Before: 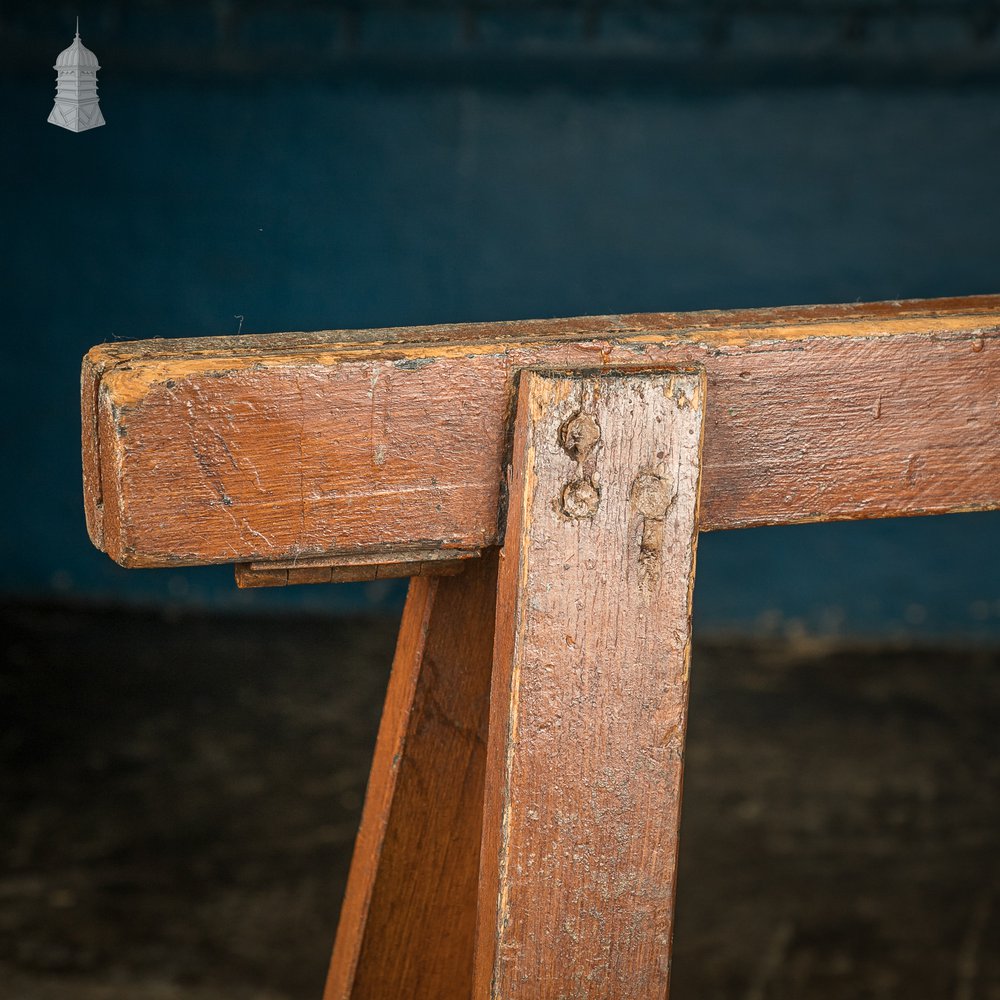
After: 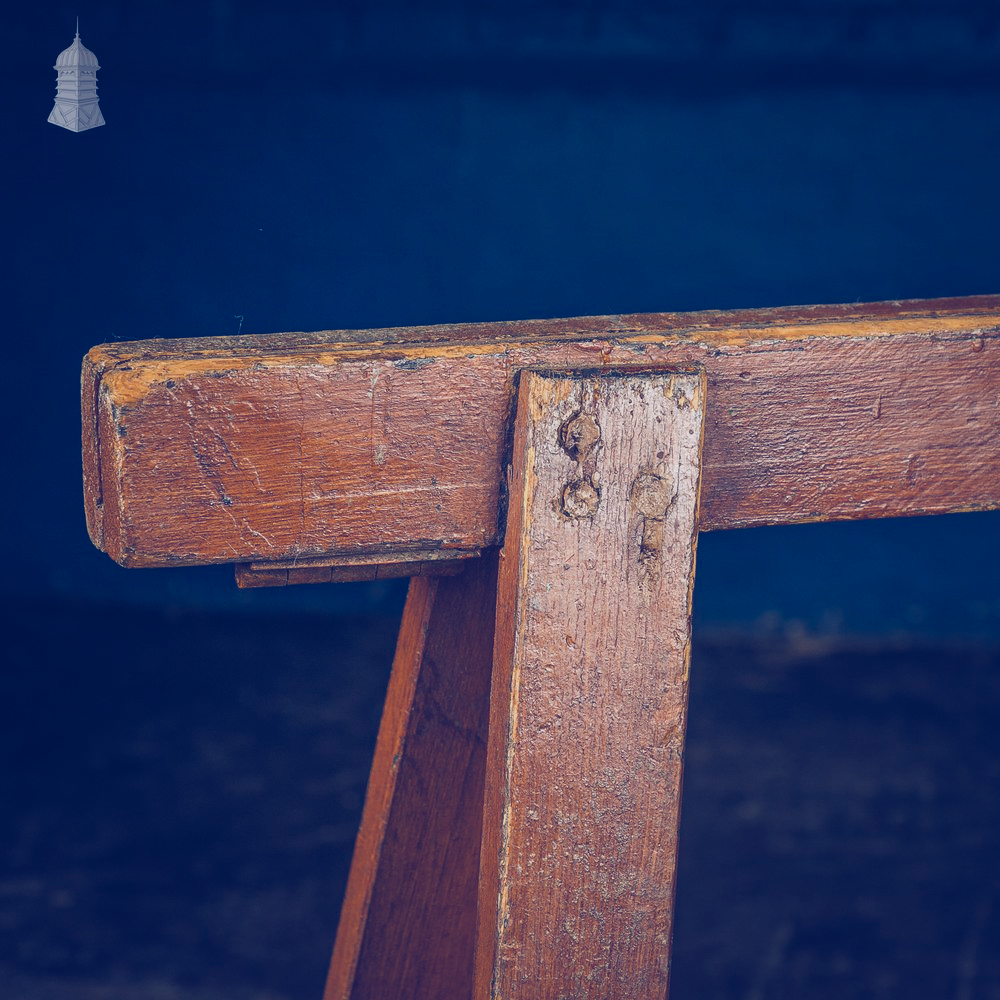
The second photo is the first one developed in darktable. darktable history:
color balance rgb: shadows lift › luminance -41.13%, shadows lift › chroma 14.13%, shadows lift › hue 260°, power › luminance -3.76%, power › chroma 0.56%, power › hue 40.37°, highlights gain › luminance 16.81%, highlights gain › chroma 2.94%, highlights gain › hue 260°, global offset › luminance -0.29%, global offset › chroma 0.31%, global offset › hue 260°, perceptual saturation grading › global saturation 20%, perceptual saturation grading › highlights -13.92%, perceptual saturation grading › shadows 50%
exposure: black level correction -0.036, exposure -0.497 EV, compensate highlight preservation false
